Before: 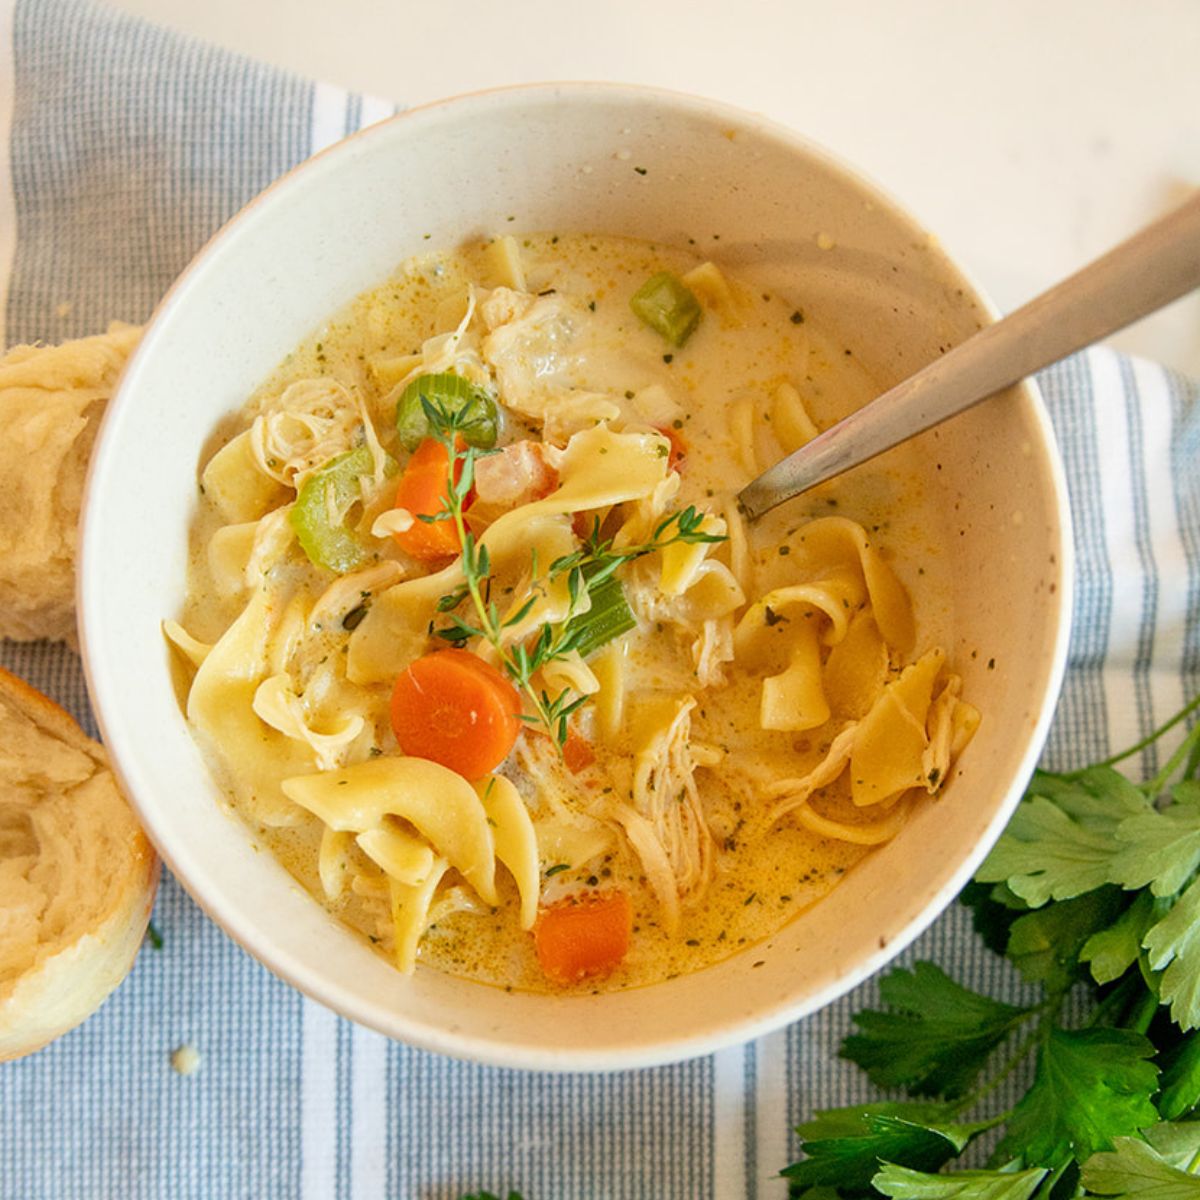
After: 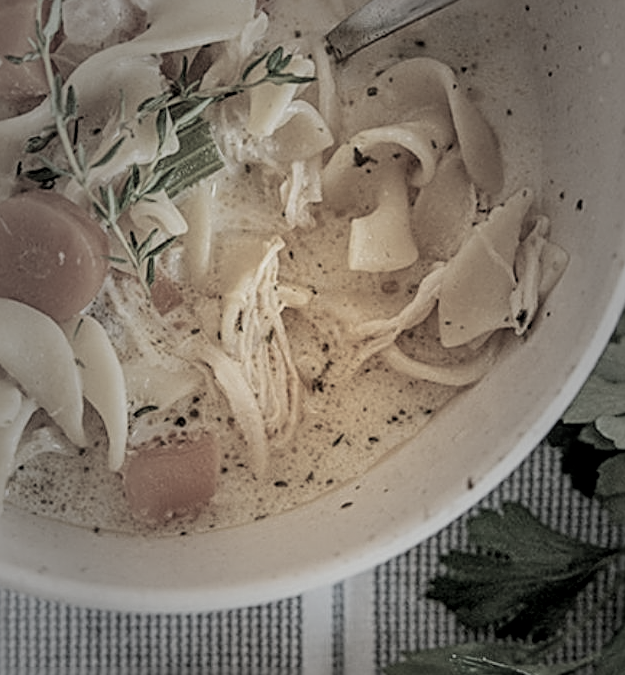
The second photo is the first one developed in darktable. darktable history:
color zones: curves: ch1 [(0, 0.153) (0.143, 0.15) (0.286, 0.151) (0.429, 0.152) (0.571, 0.152) (0.714, 0.151) (0.857, 0.151) (1, 0.153)]
exposure: exposure 0.204 EV, compensate highlight preservation false
filmic rgb: black relative exposure -7.65 EV, white relative exposure 4.56 EV, hardness 3.61, color science v6 (2022)
vignetting: fall-off start 16.55%, fall-off radius 101.13%, width/height ratio 0.72, unbound false
local contrast: detail 130%
sharpen: radius 3.063, amount 0.762
crop: left 34.34%, top 38.318%, right 13.559%, bottom 5.361%
